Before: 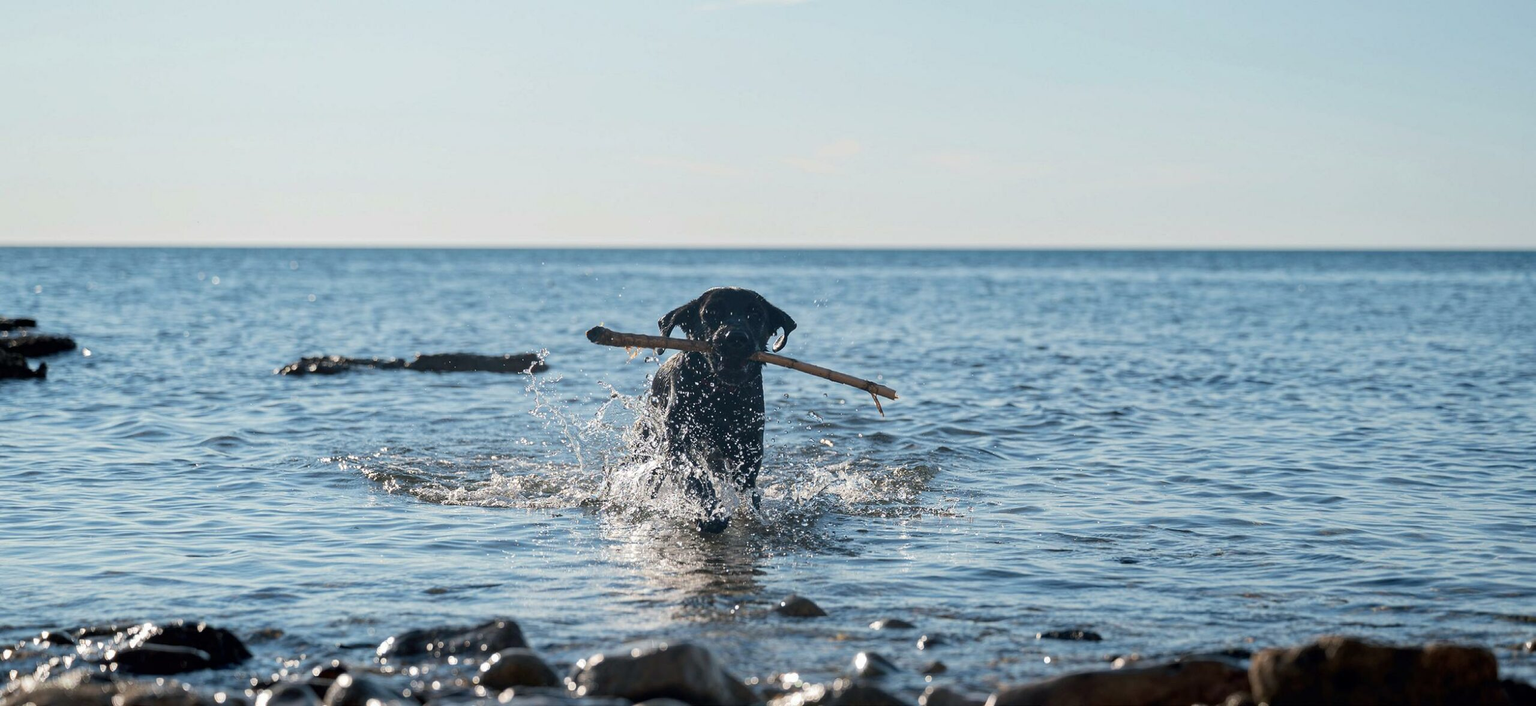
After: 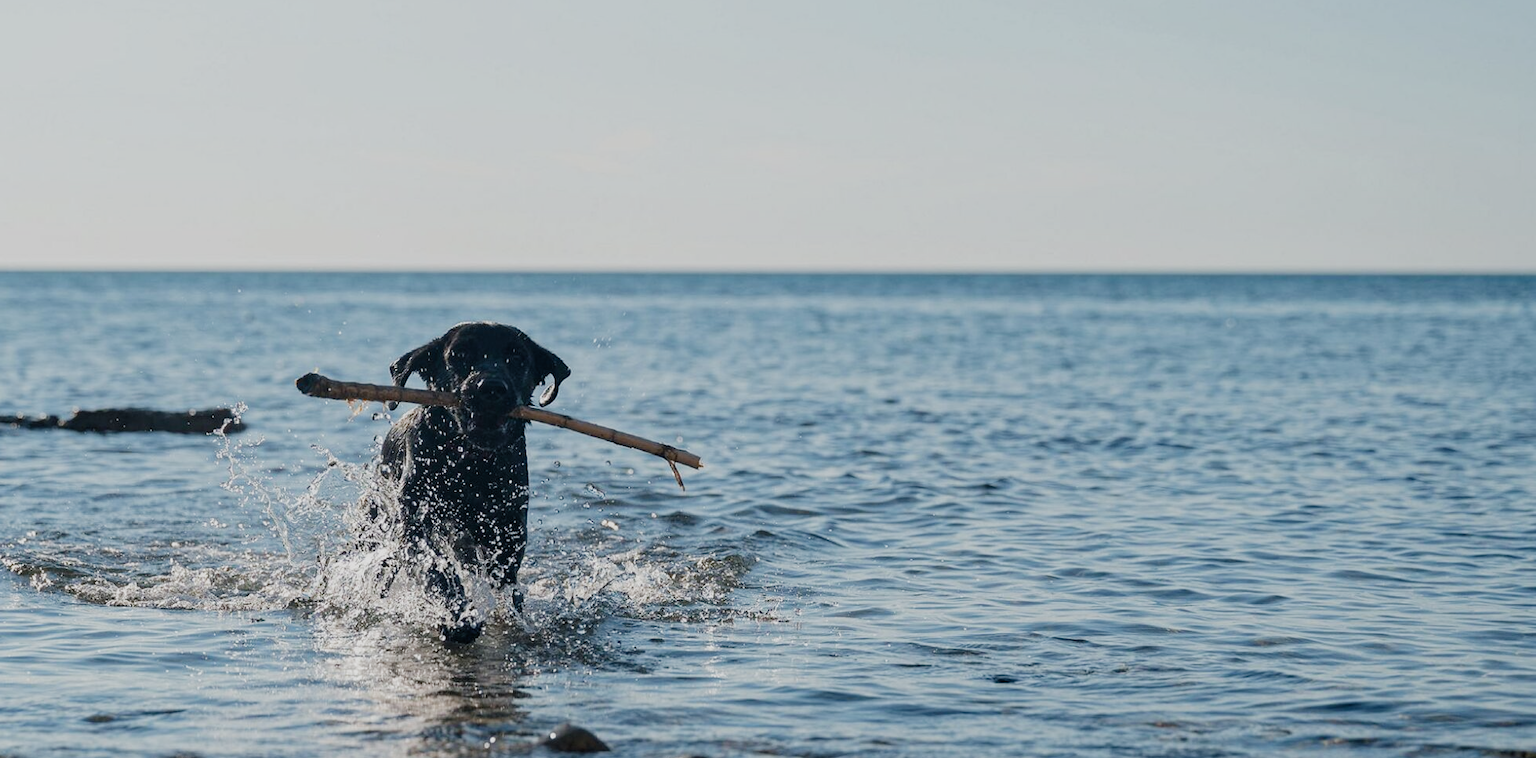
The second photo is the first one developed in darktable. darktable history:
crop: left 23.464%, top 5.819%, bottom 11.866%
filmic rgb: black relative exposure -8.03 EV, white relative exposure 3.82 EV, threshold 5.95 EV, hardness 4.38, preserve chrominance no, color science v3 (2019), use custom middle-gray values true, enable highlight reconstruction true
